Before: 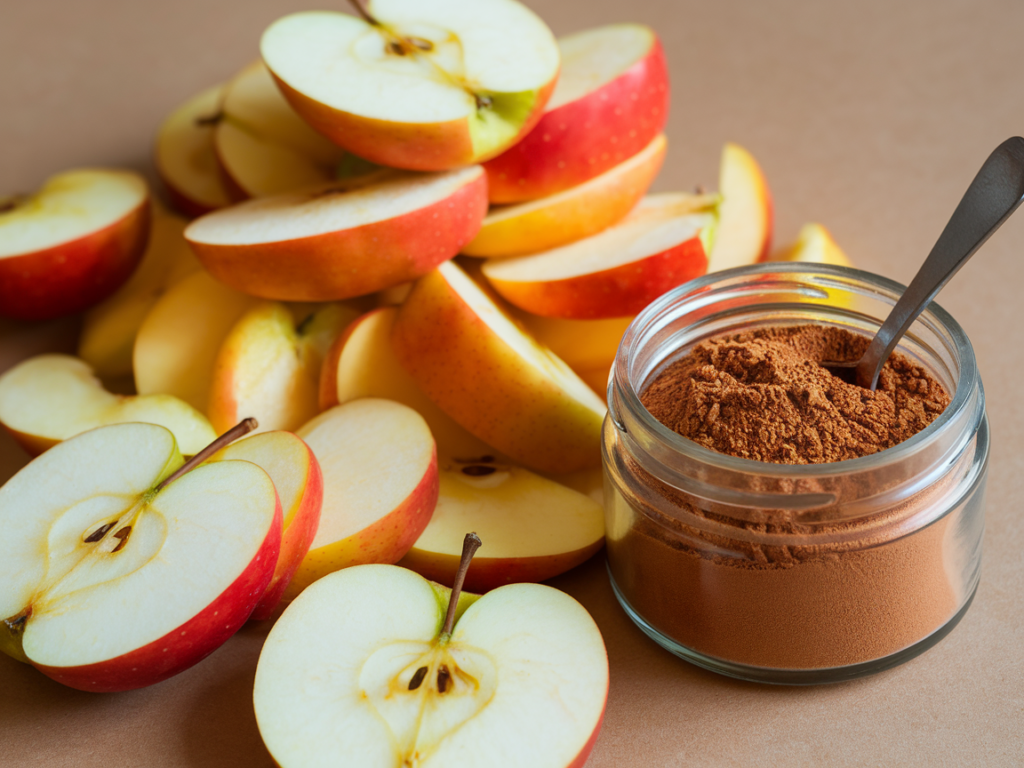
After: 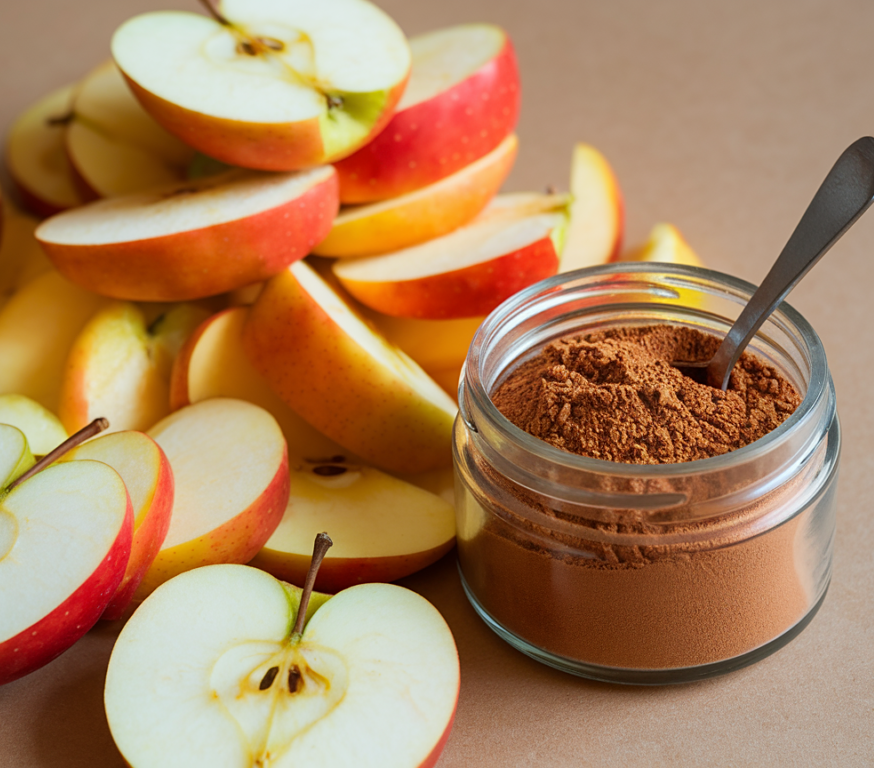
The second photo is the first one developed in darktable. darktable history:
crop and rotate: left 14.58%
sharpen: amount 0.202
